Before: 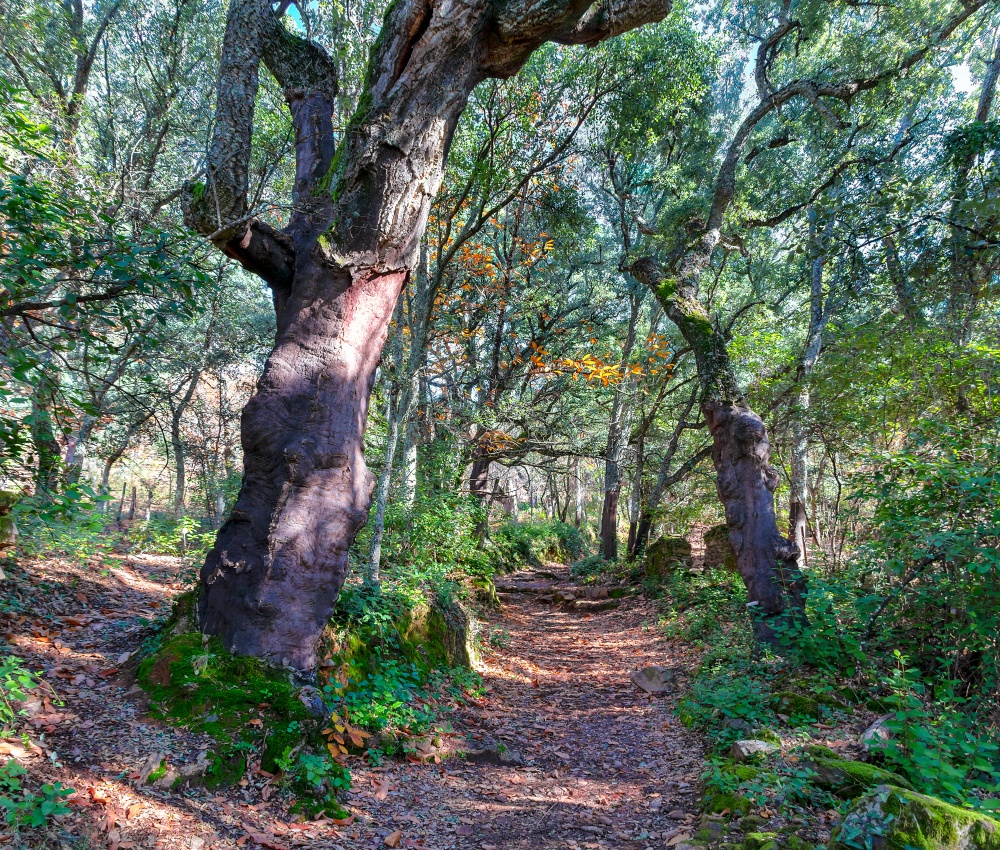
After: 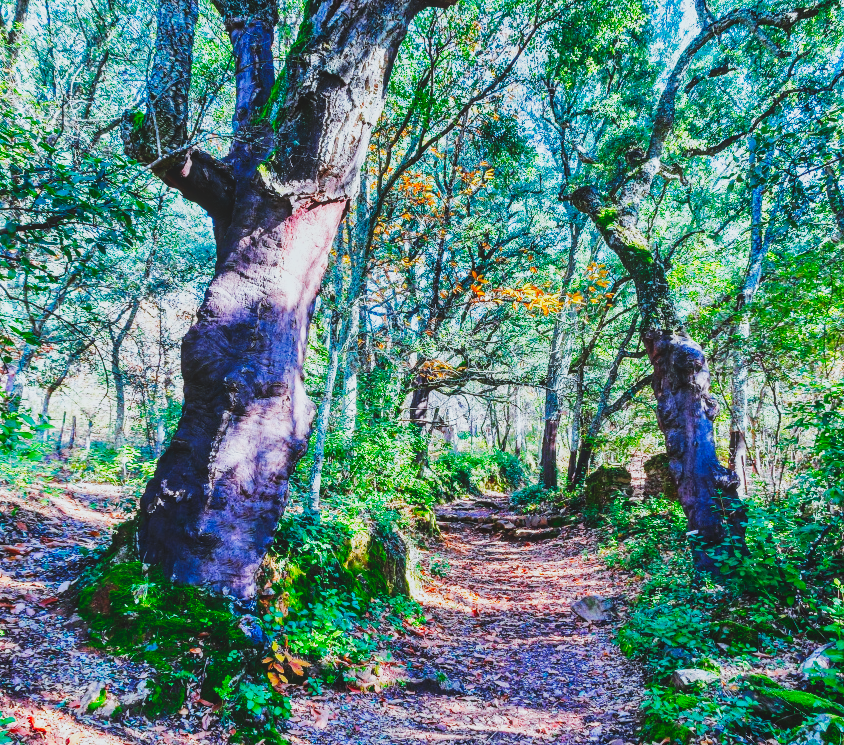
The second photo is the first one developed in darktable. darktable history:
crop: left 6.048%, top 8.387%, right 9.533%, bottom 3.9%
tone equalizer: -8 EV -0.001 EV, -7 EV 0.004 EV, -6 EV -0.03 EV, -5 EV 0.02 EV, -4 EV -0.023 EV, -3 EV 0.022 EV, -2 EV -0.06 EV, -1 EV -0.3 EV, +0 EV -0.566 EV
color calibration: illuminant Planckian (black body), x 0.376, y 0.374, temperature 4106.76 K
contrast brightness saturation: contrast 0.028, brightness -0.037
local contrast: highlights 47%, shadows 3%, detail 101%
base curve: curves: ch0 [(0, 0) (0.036, 0.025) (0.121, 0.166) (0.206, 0.329) (0.605, 0.79) (1, 1)], preserve colors none
tone curve: curves: ch0 [(0, 0) (0.055, 0.05) (0.258, 0.287) (0.434, 0.526) (0.517, 0.648) (0.745, 0.874) (1, 1)]; ch1 [(0, 0) (0.346, 0.307) (0.418, 0.383) (0.46, 0.439) (0.482, 0.493) (0.502, 0.503) (0.517, 0.514) (0.55, 0.561) (0.588, 0.603) (0.646, 0.688) (1, 1)]; ch2 [(0, 0) (0.346, 0.34) (0.431, 0.45) (0.485, 0.499) (0.5, 0.503) (0.527, 0.525) (0.545, 0.562) (0.679, 0.706) (1, 1)], preserve colors none
